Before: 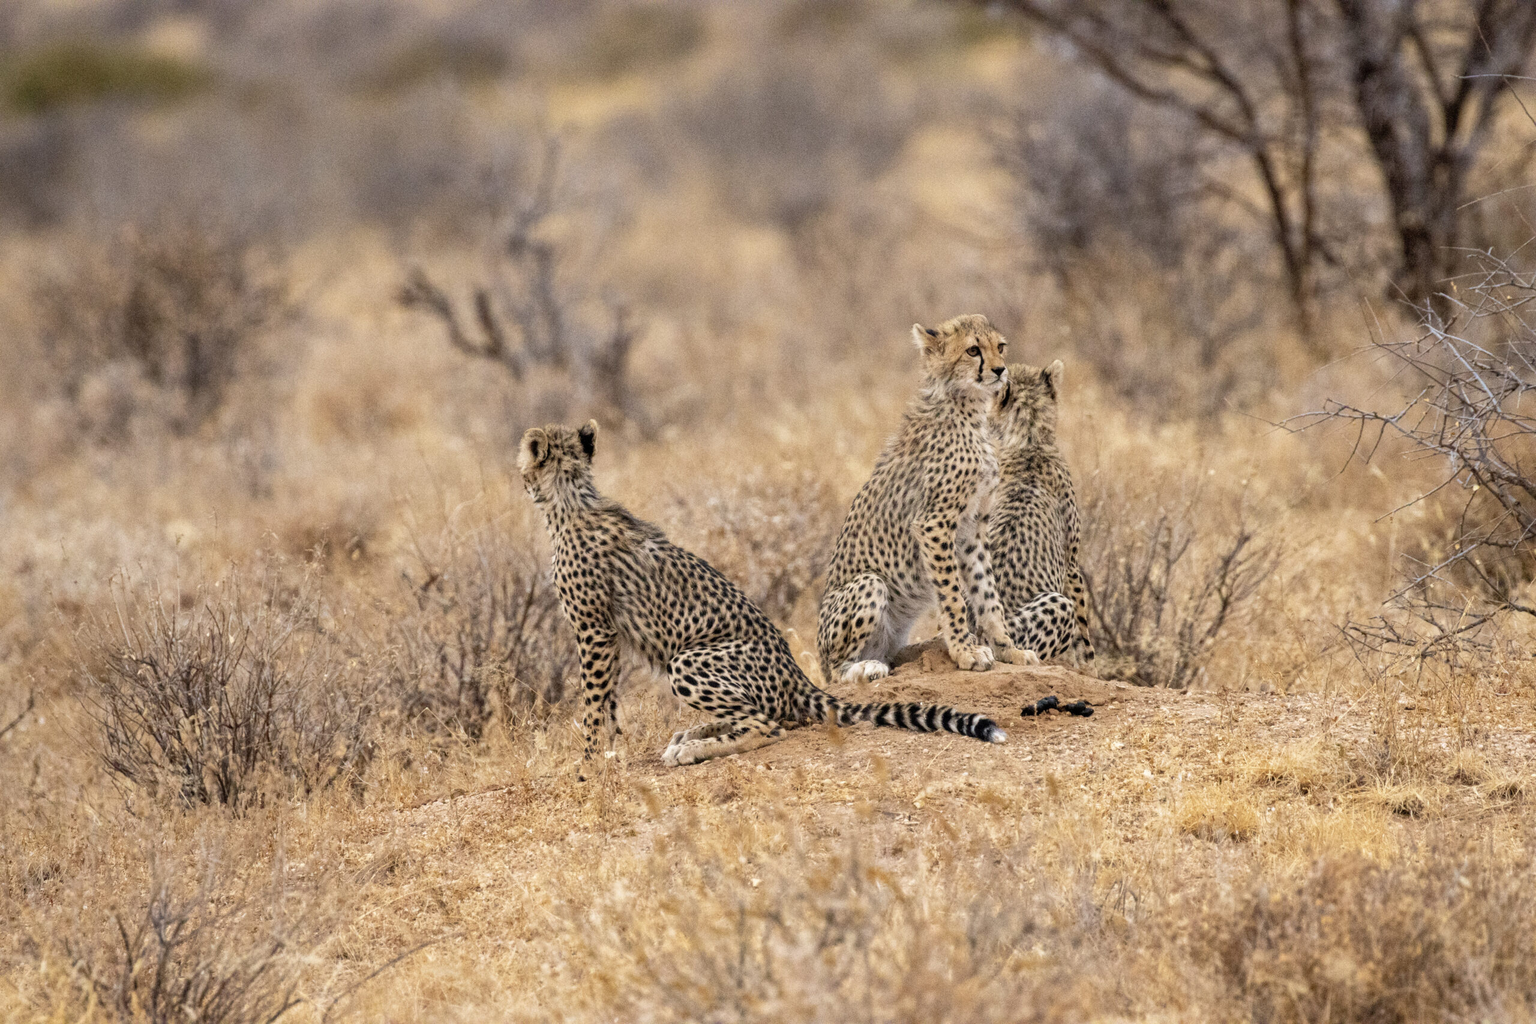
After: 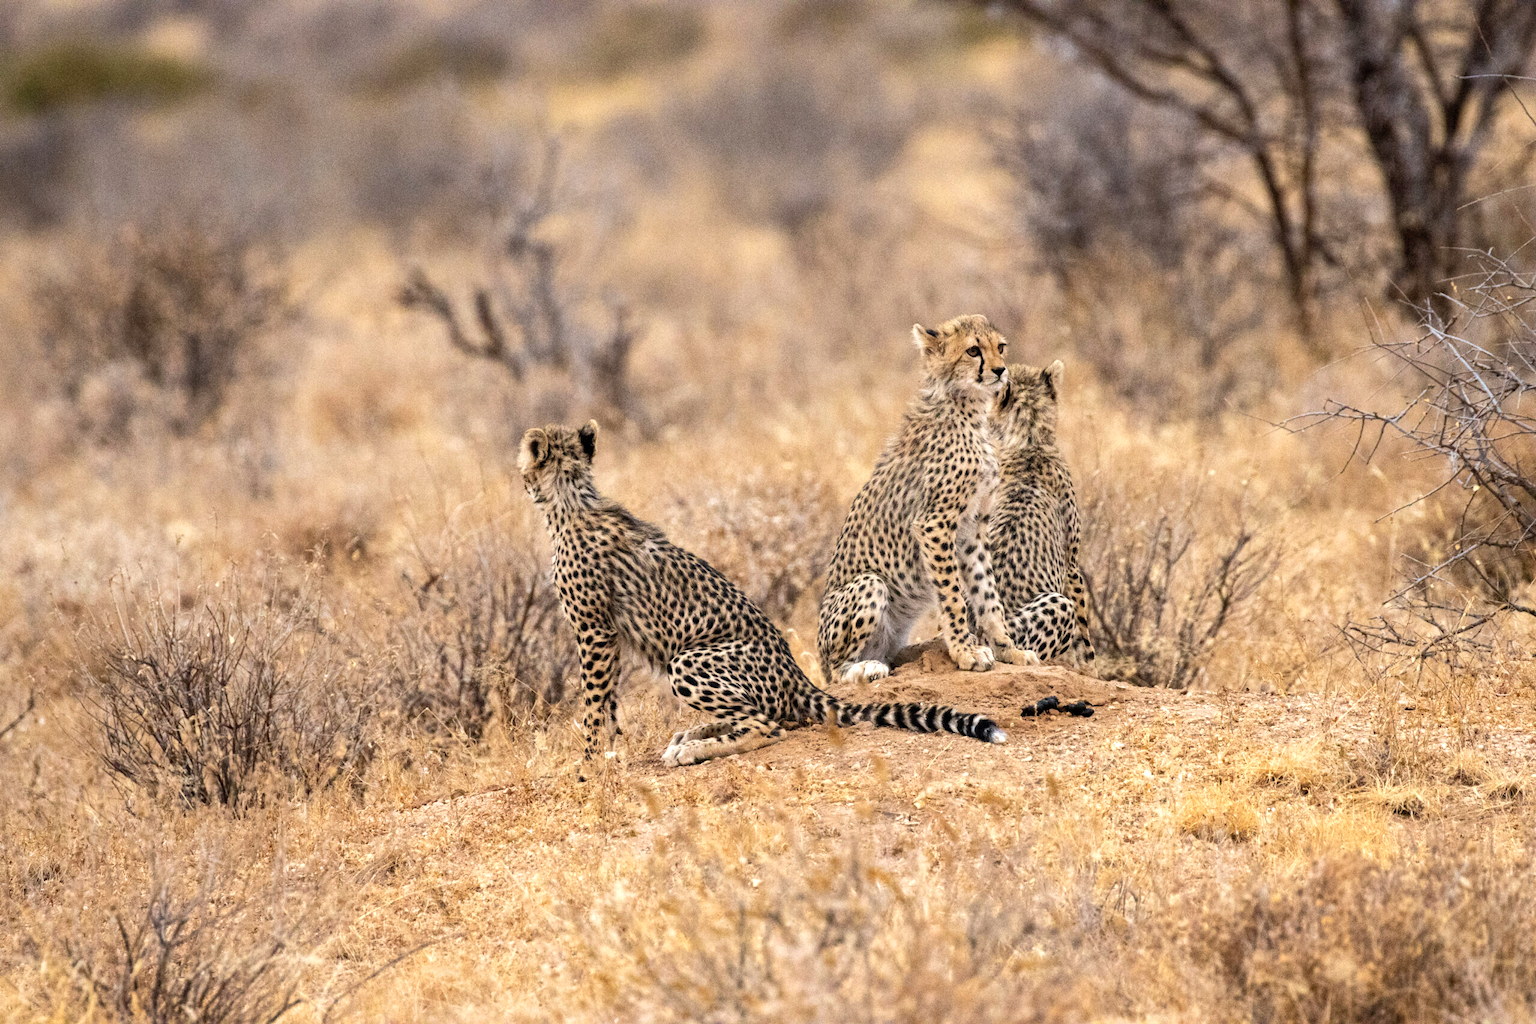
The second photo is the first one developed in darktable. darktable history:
tone equalizer: -8 EV -0.407 EV, -7 EV -0.412 EV, -6 EV -0.366 EV, -5 EV -0.234 EV, -3 EV 0.202 EV, -2 EV 0.34 EV, -1 EV 0.391 EV, +0 EV 0.395 EV, edges refinement/feathering 500, mask exposure compensation -1.57 EV, preserve details no
